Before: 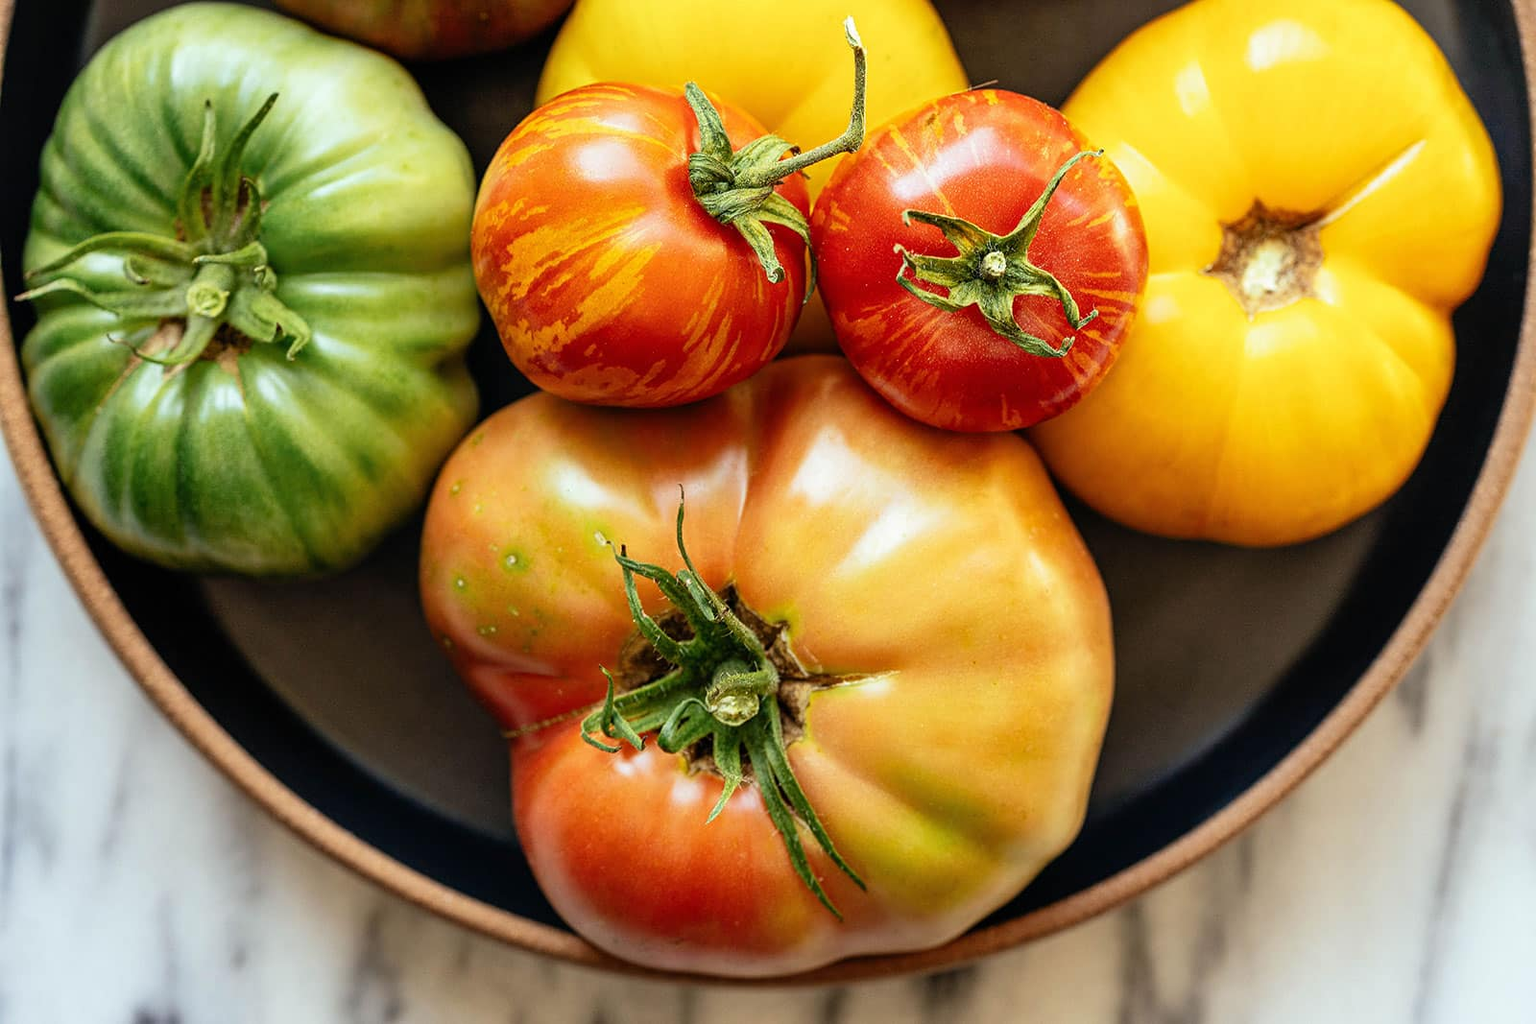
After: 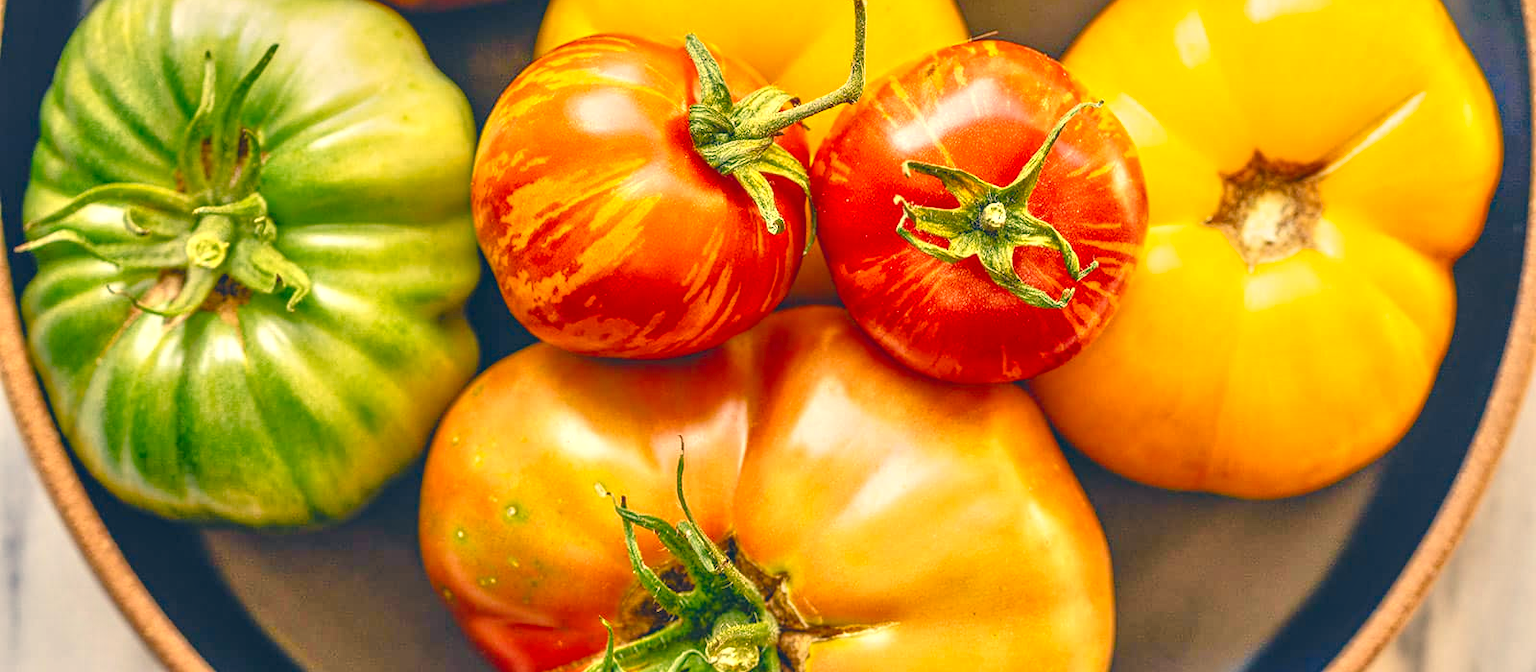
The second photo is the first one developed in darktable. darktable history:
tone equalizer: -8 EV 2 EV, -7 EV 2 EV, -6 EV 2 EV, -5 EV 2 EV, -4 EV 2 EV, -3 EV 1.5 EV, -2 EV 1 EV, -1 EV 0.5 EV
crop and rotate: top 4.848%, bottom 29.503%
local contrast: on, module defaults
color correction: highlights a* 10.32, highlights b* 14.66, shadows a* -9.59, shadows b* -15.02
exposure: exposure -0.04 EV, compensate highlight preservation false
color balance rgb: shadows lift › chroma 3%, shadows lift › hue 280.8°, power › hue 330°, highlights gain › chroma 3%, highlights gain › hue 75.6°, global offset › luminance 2%, perceptual saturation grading › global saturation 20%, perceptual saturation grading › highlights -25%, perceptual saturation grading › shadows 50%, global vibrance 20.33%
